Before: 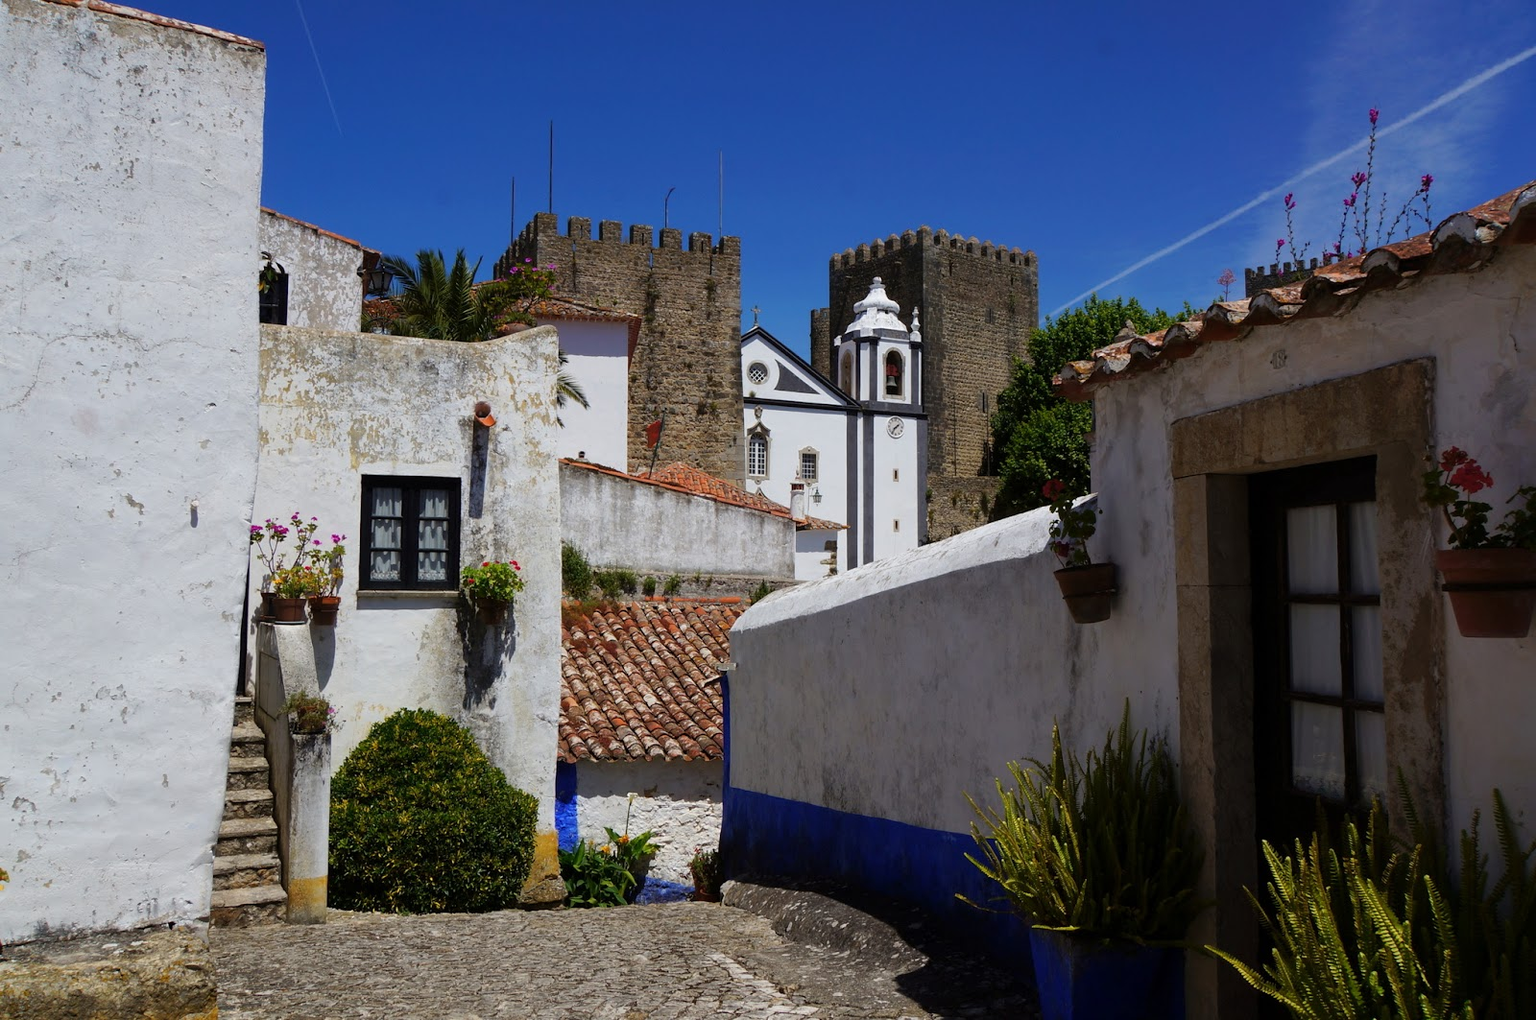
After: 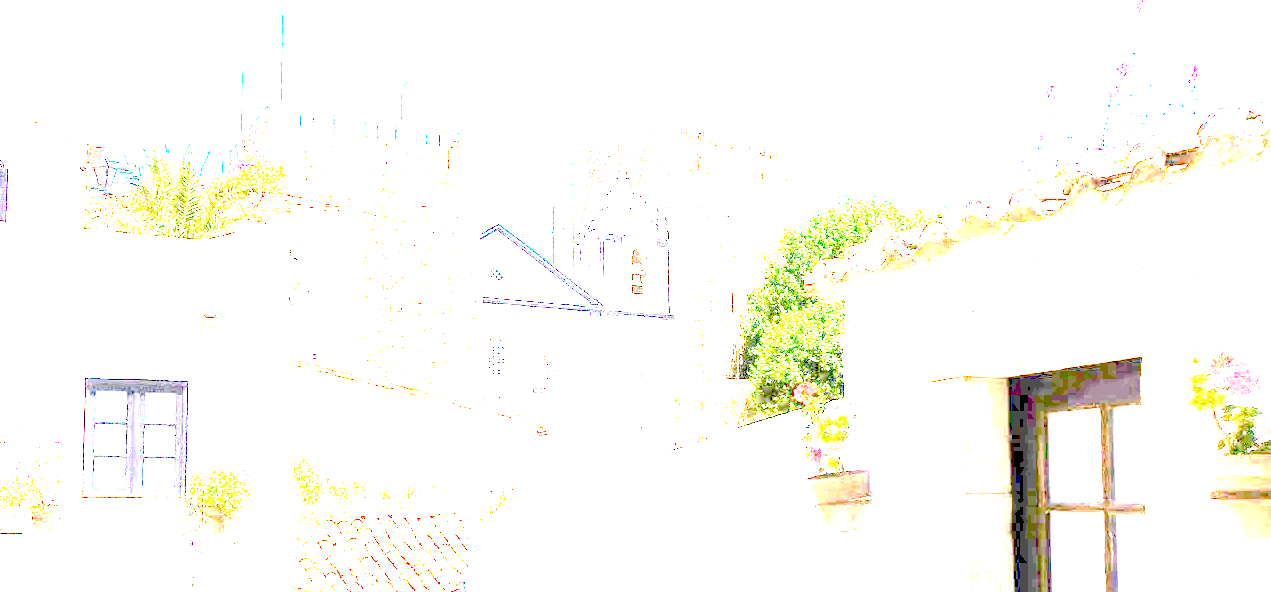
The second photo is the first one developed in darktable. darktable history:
crop: left 18.271%, top 11.081%, right 2.265%, bottom 33.138%
exposure: exposure 7.931 EV, compensate exposure bias true, compensate highlight preservation false
